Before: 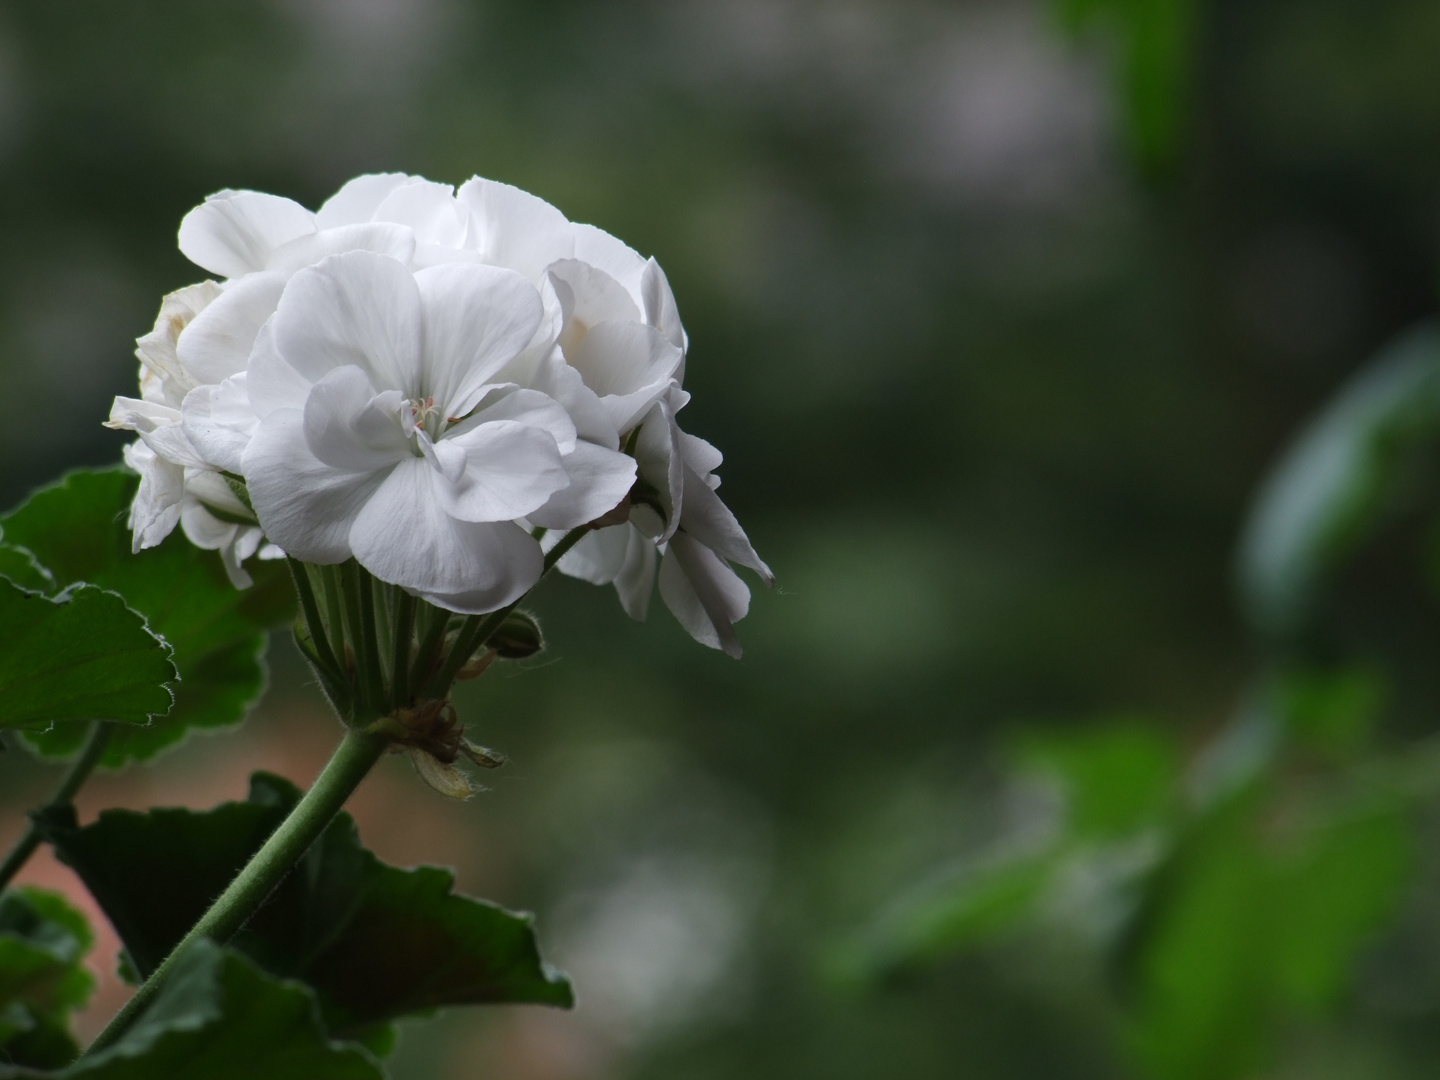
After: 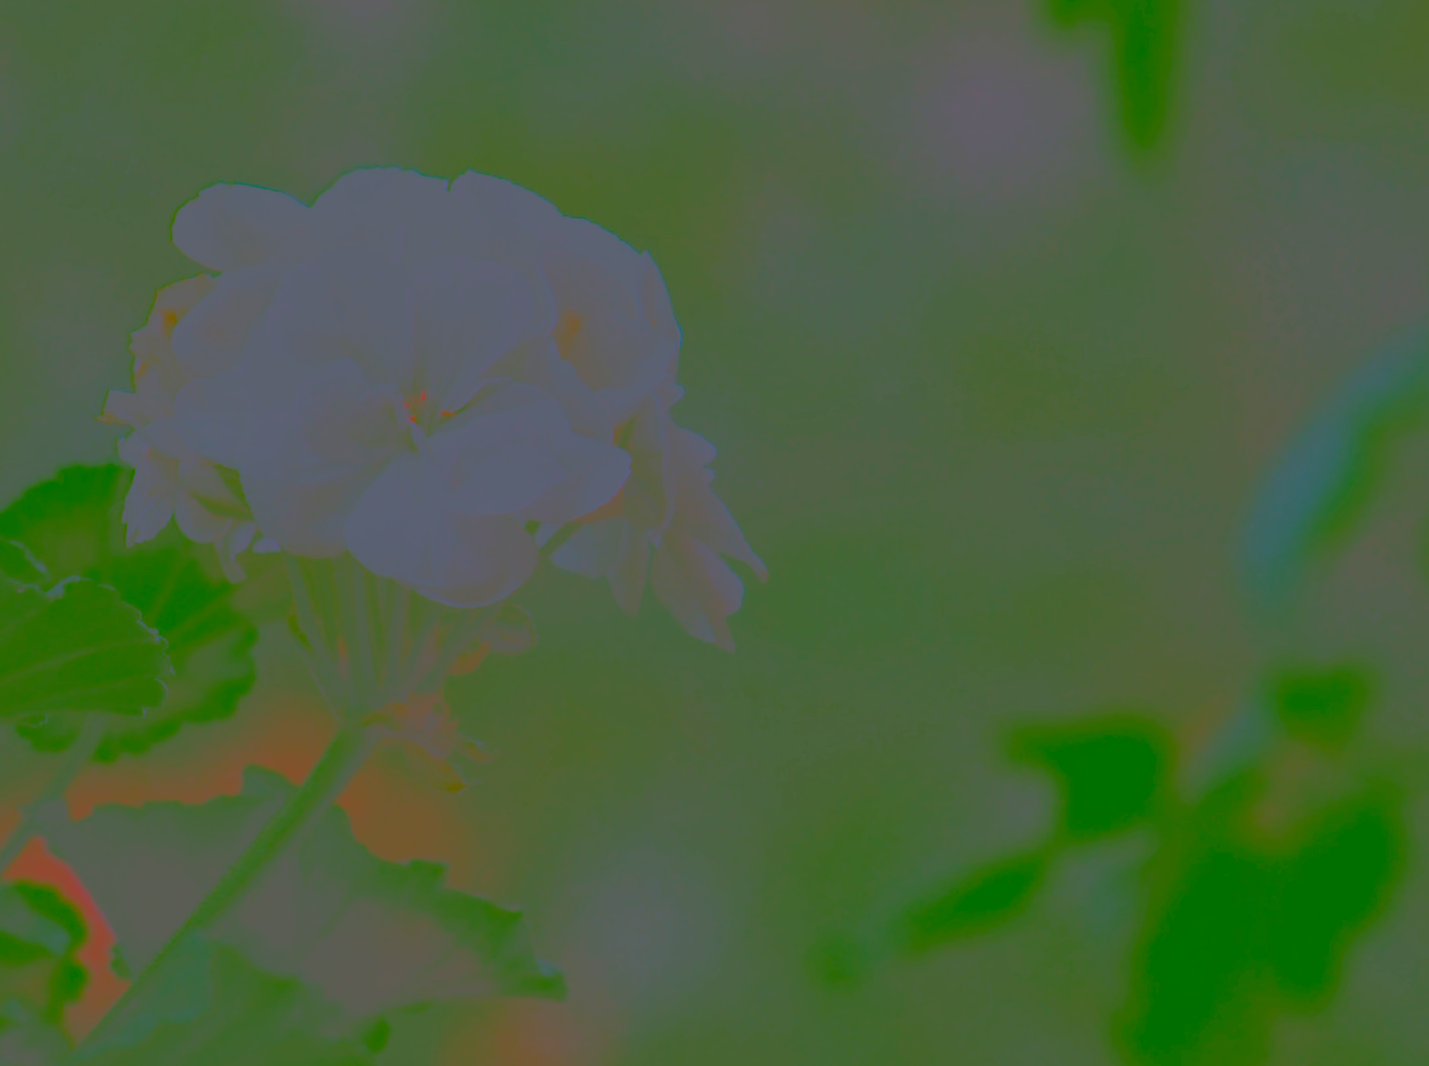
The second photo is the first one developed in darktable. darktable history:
crop: left 0.5%, top 0.578%, right 0.25%, bottom 0.628%
contrast brightness saturation: contrast -0.974, brightness -0.156, saturation 0.742
